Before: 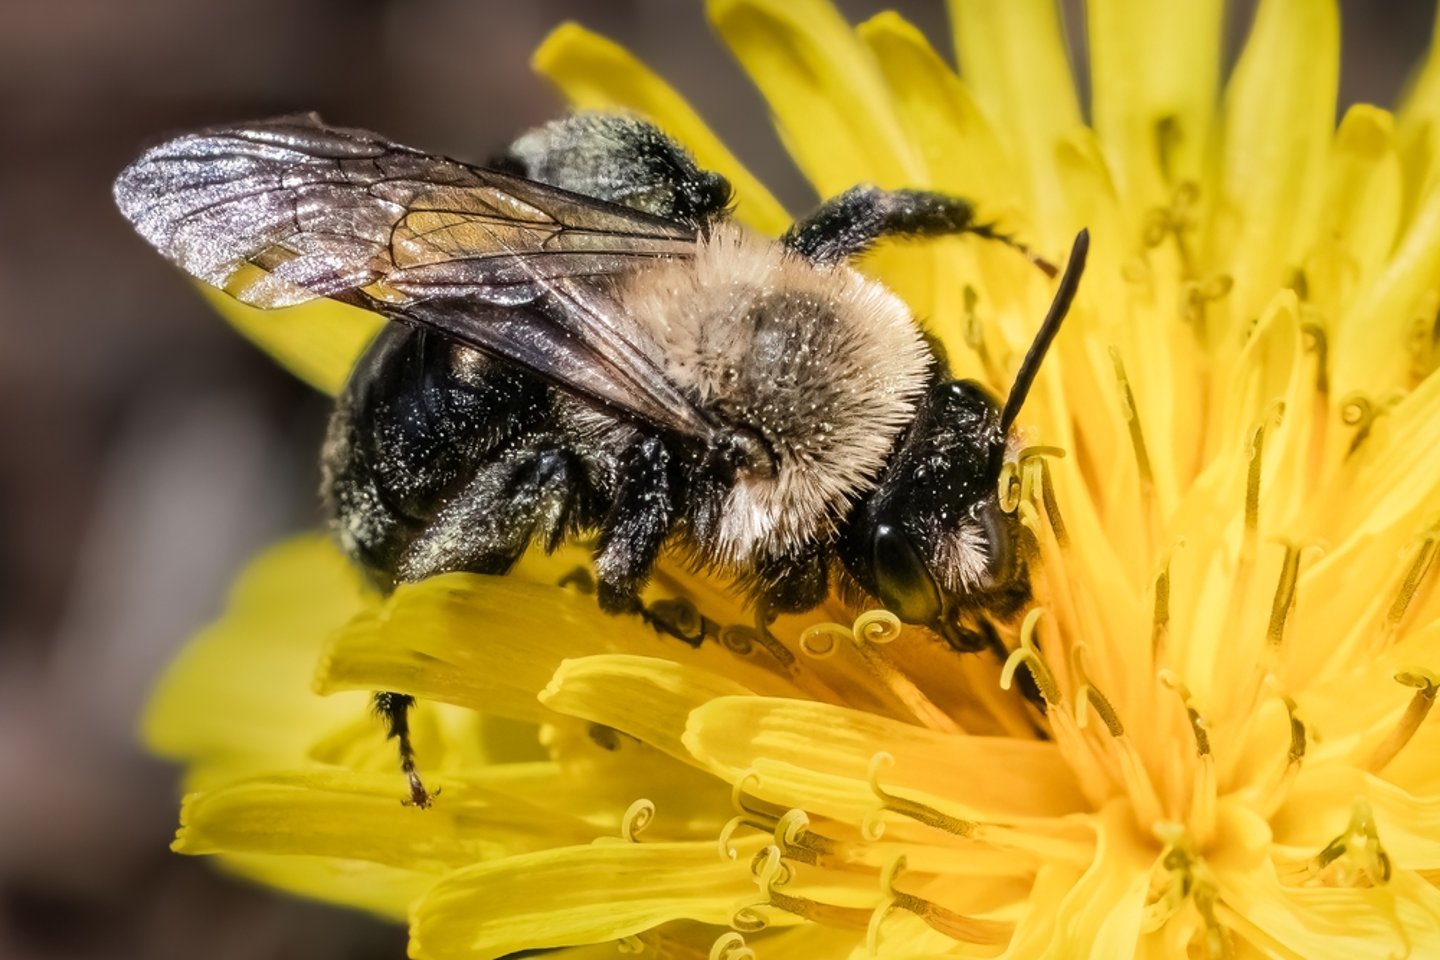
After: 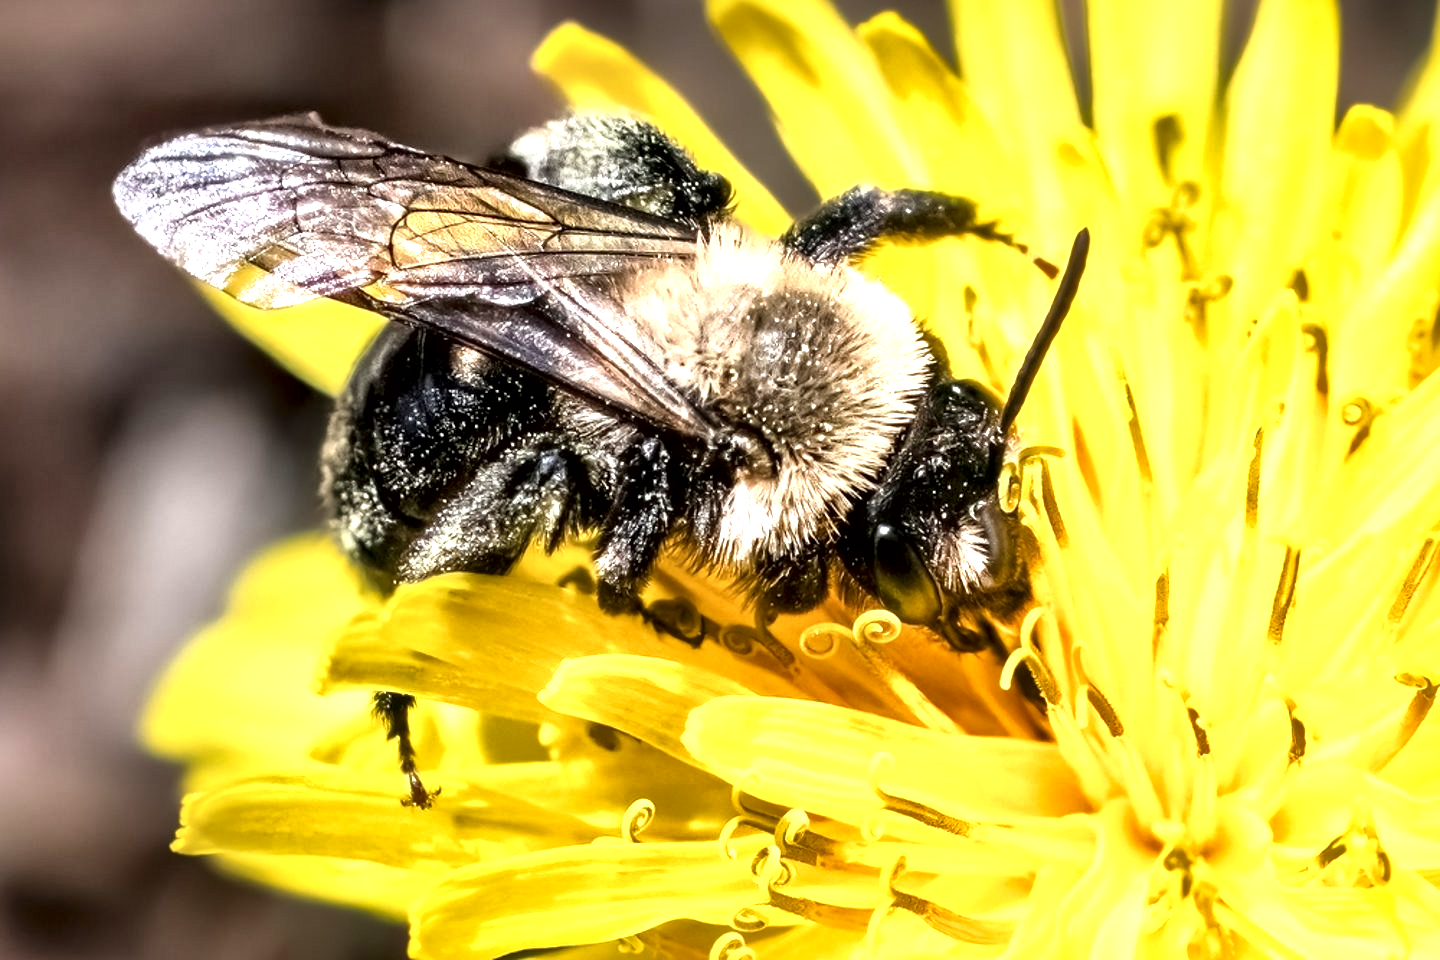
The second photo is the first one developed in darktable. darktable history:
exposure: black level correction 0.001, exposure 0.966 EV, compensate exposure bias true, compensate highlight preservation false
local contrast: mode bilateral grid, contrast 44, coarseness 69, detail 216%, midtone range 0.2
